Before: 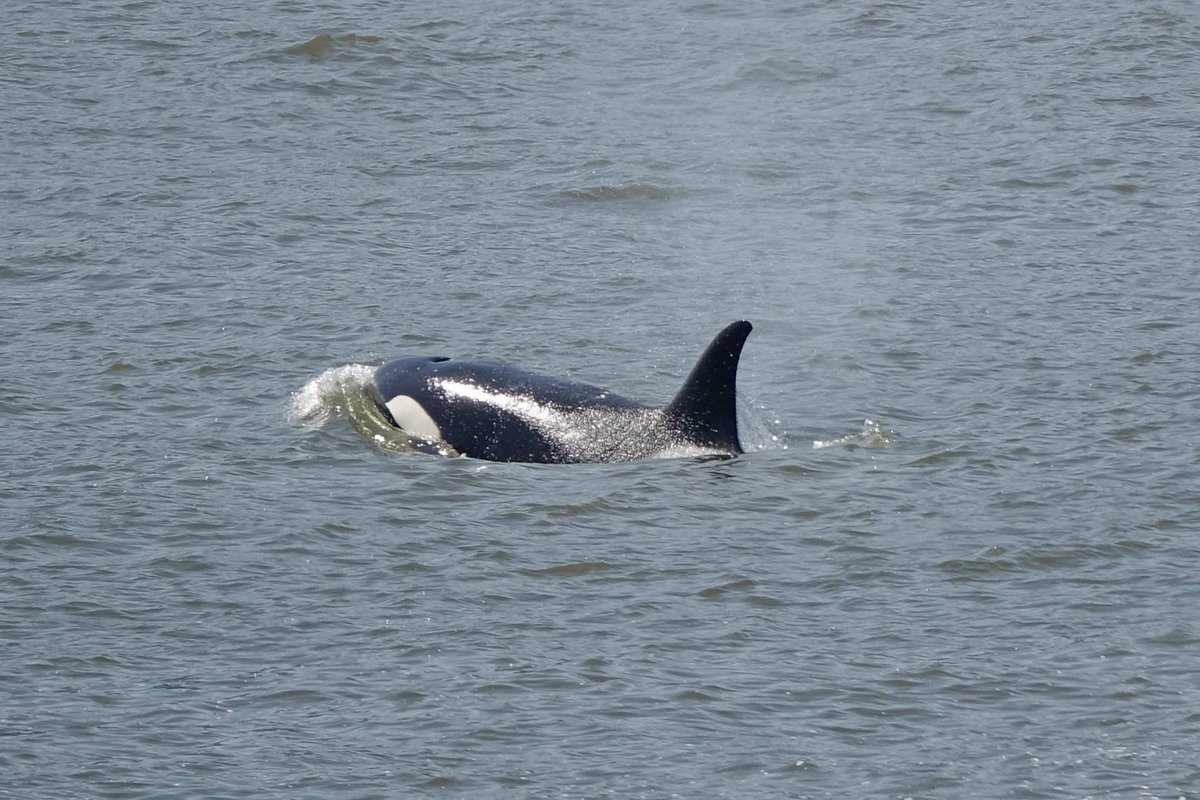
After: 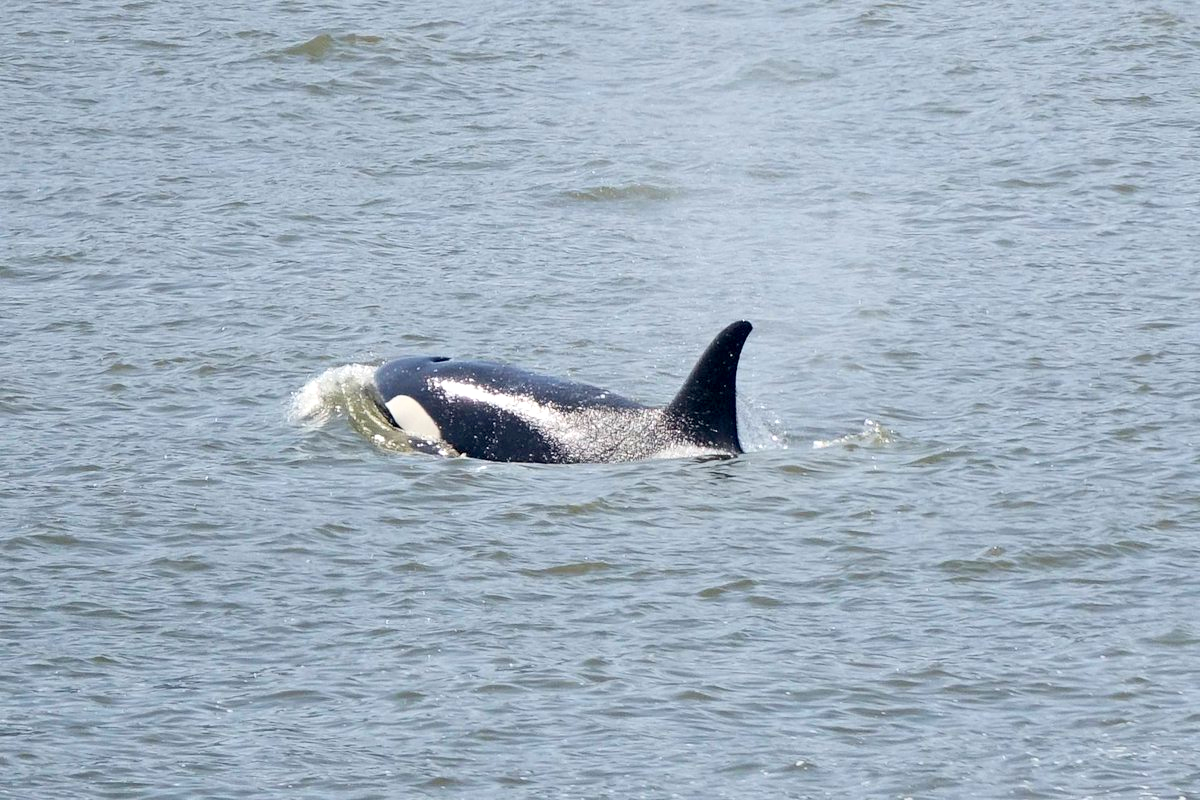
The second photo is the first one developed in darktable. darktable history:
exposure: black level correction 0.005, exposure 0.277 EV, compensate highlight preservation false
contrast brightness saturation: contrast 0.198, brightness 0.158, saturation 0.216
